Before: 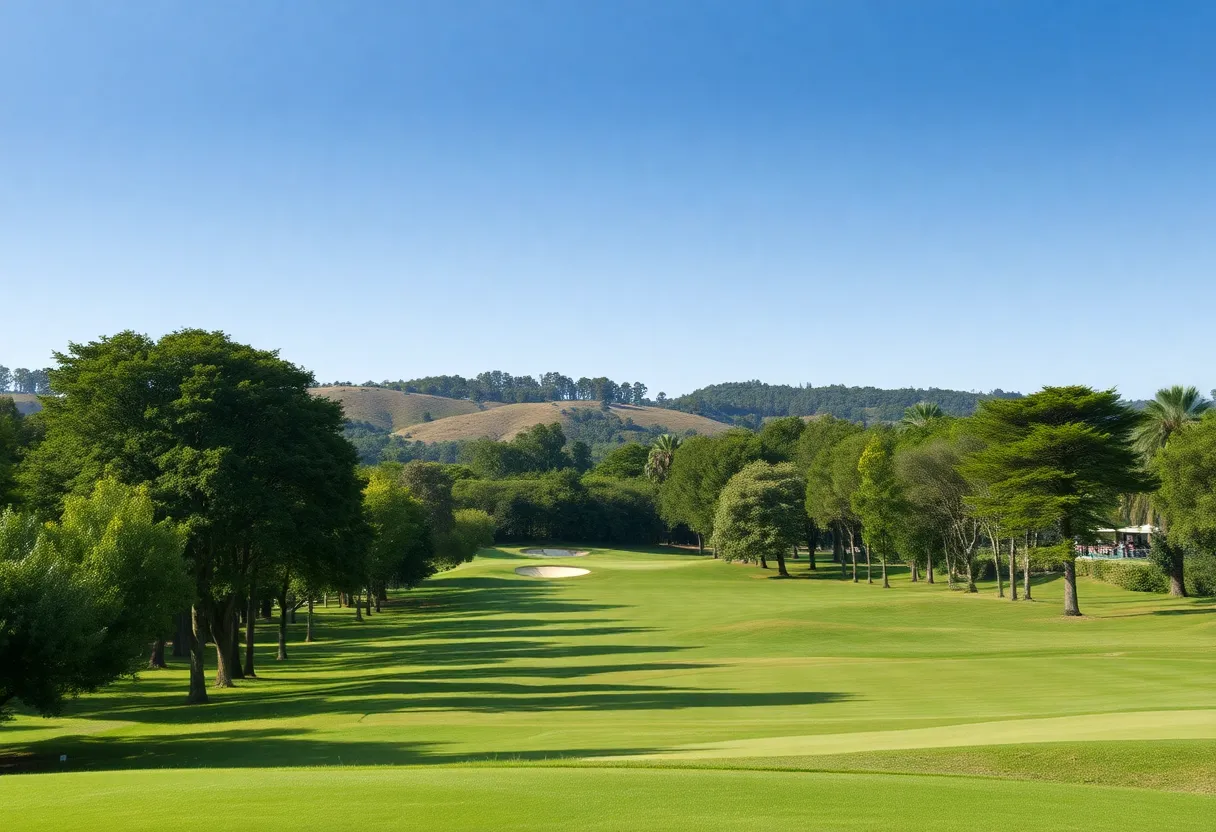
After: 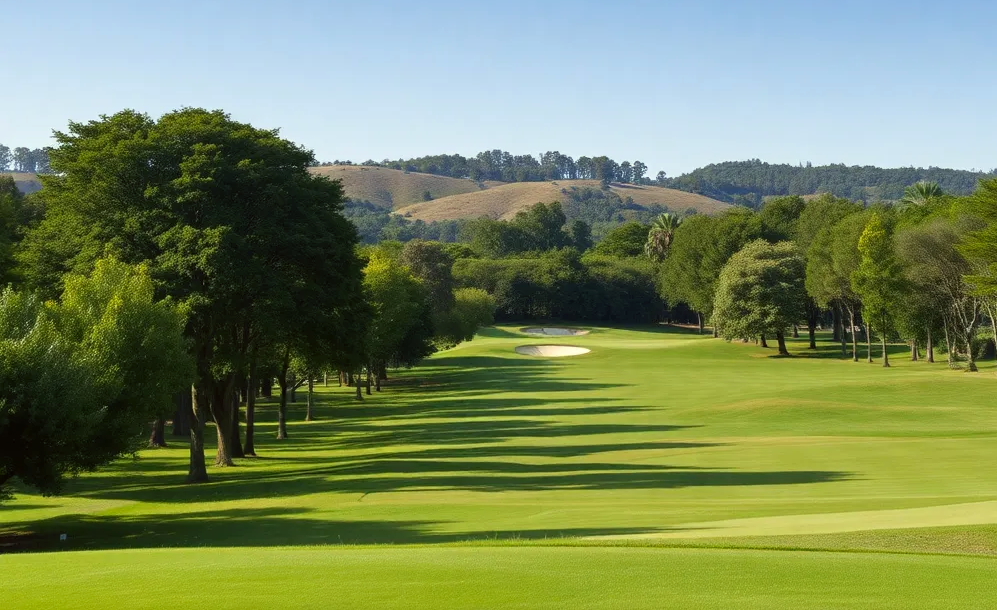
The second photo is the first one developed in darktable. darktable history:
color correction: highlights a* -0.965, highlights b* 4.47, shadows a* 3.61
crop: top 26.674%, right 17.992%
